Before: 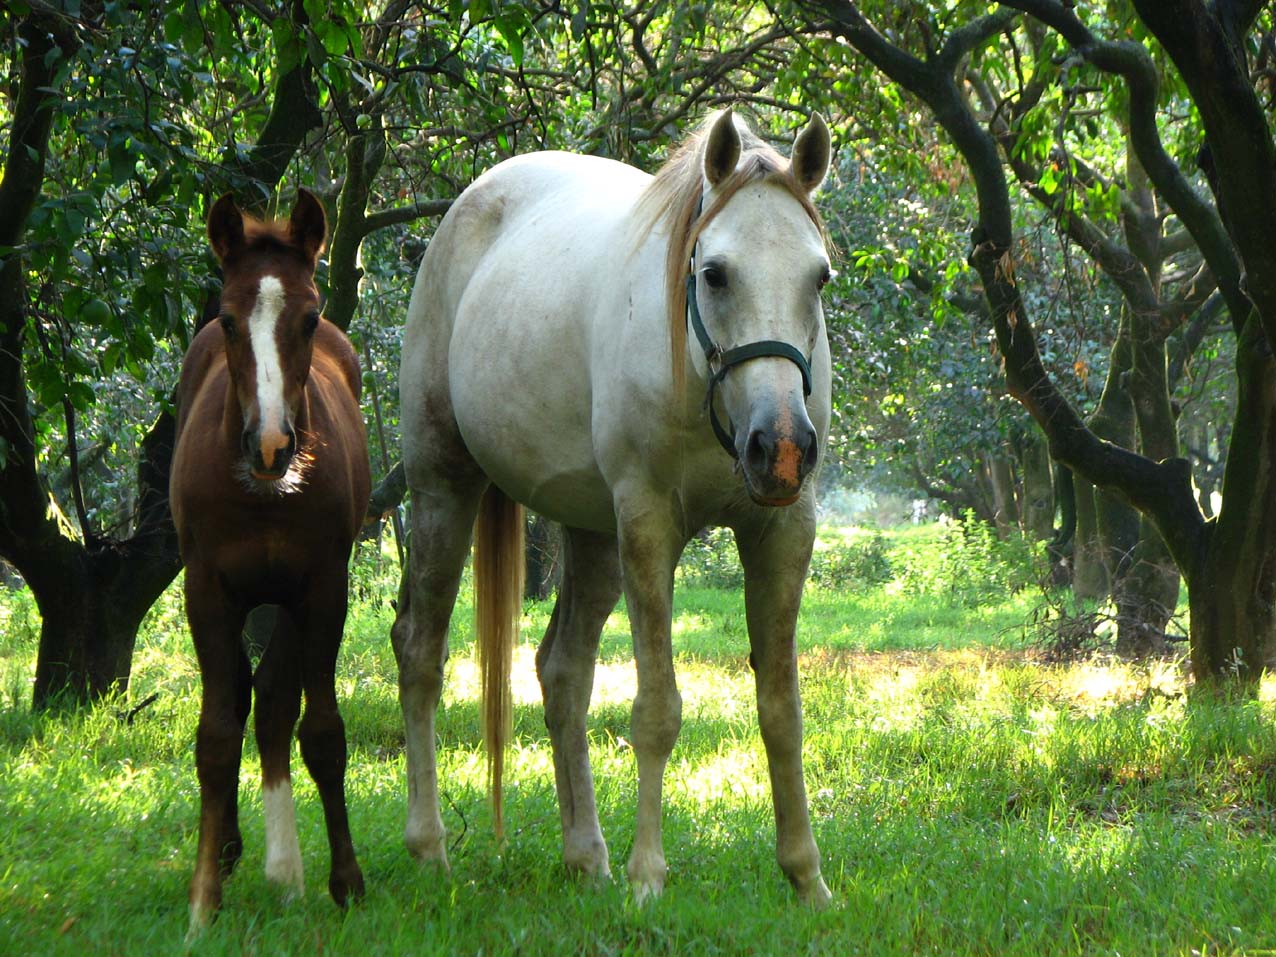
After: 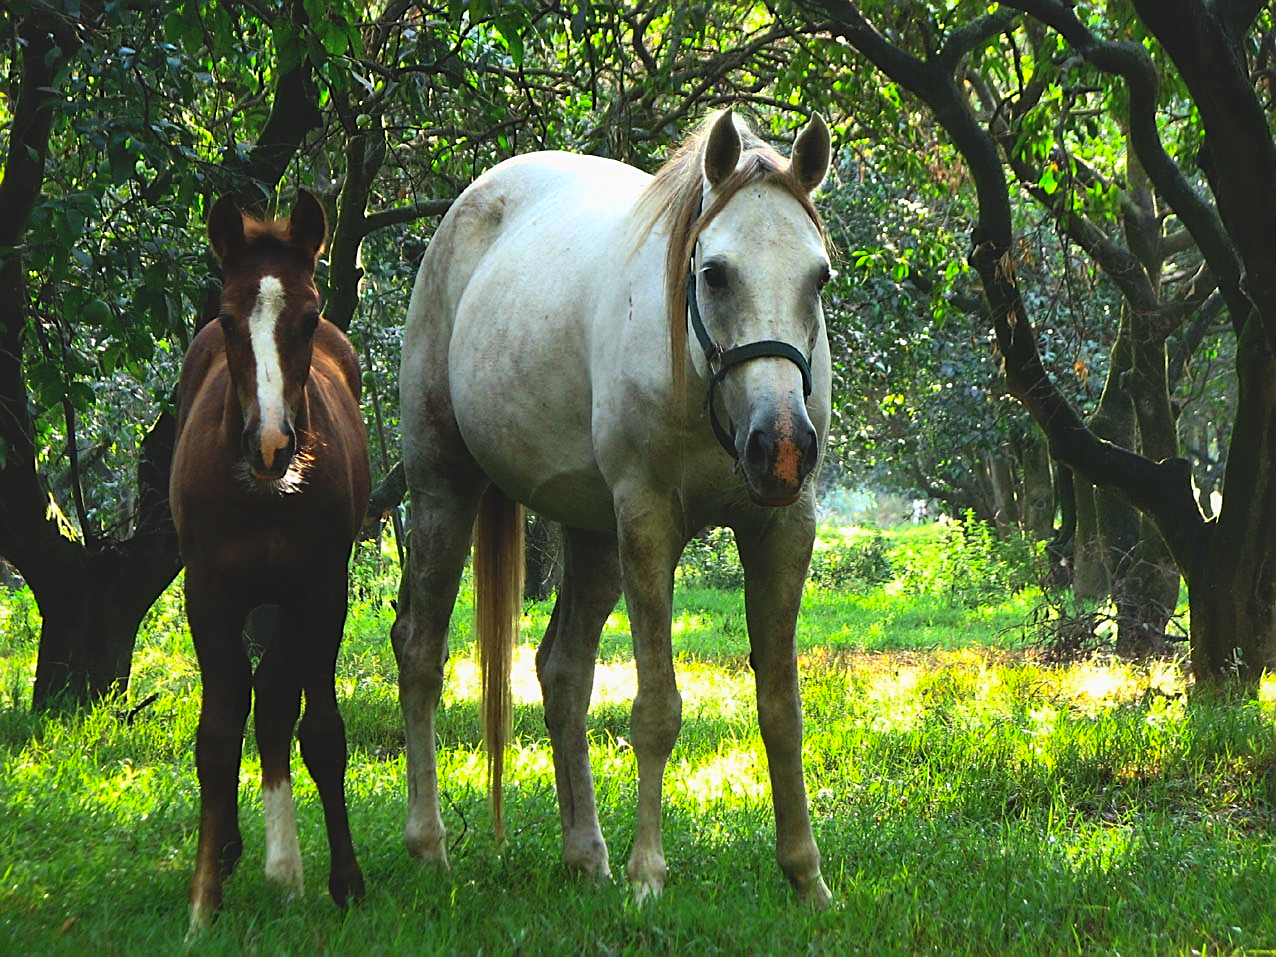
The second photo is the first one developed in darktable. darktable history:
sharpen: on, module defaults
tone equalizer: -8 EV -1.08 EV, -7 EV -1.01 EV, -6 EV -0.844 EV, -5 EV -0.584 EV, -3 EV 0.559 EV, -2 EV 0.867 EV, -1 EV 0.989 EV, +0 EV 1.07 EV, edges refinement/feathering 500, mask exposure compensation -1.57 EV, preserve details no
shadows and highlights: on, module defaults
exposure: black level correction -0.017, exposure -1.119 EV, compensate exposure bias true, compensate highlight preservation false
contrast brightness saturation: contrast 0.236, brightness 0.255, saturation 0.379
local contrast: highlights 103%, shadows 103%, detail 119%, midtone range 0.2
